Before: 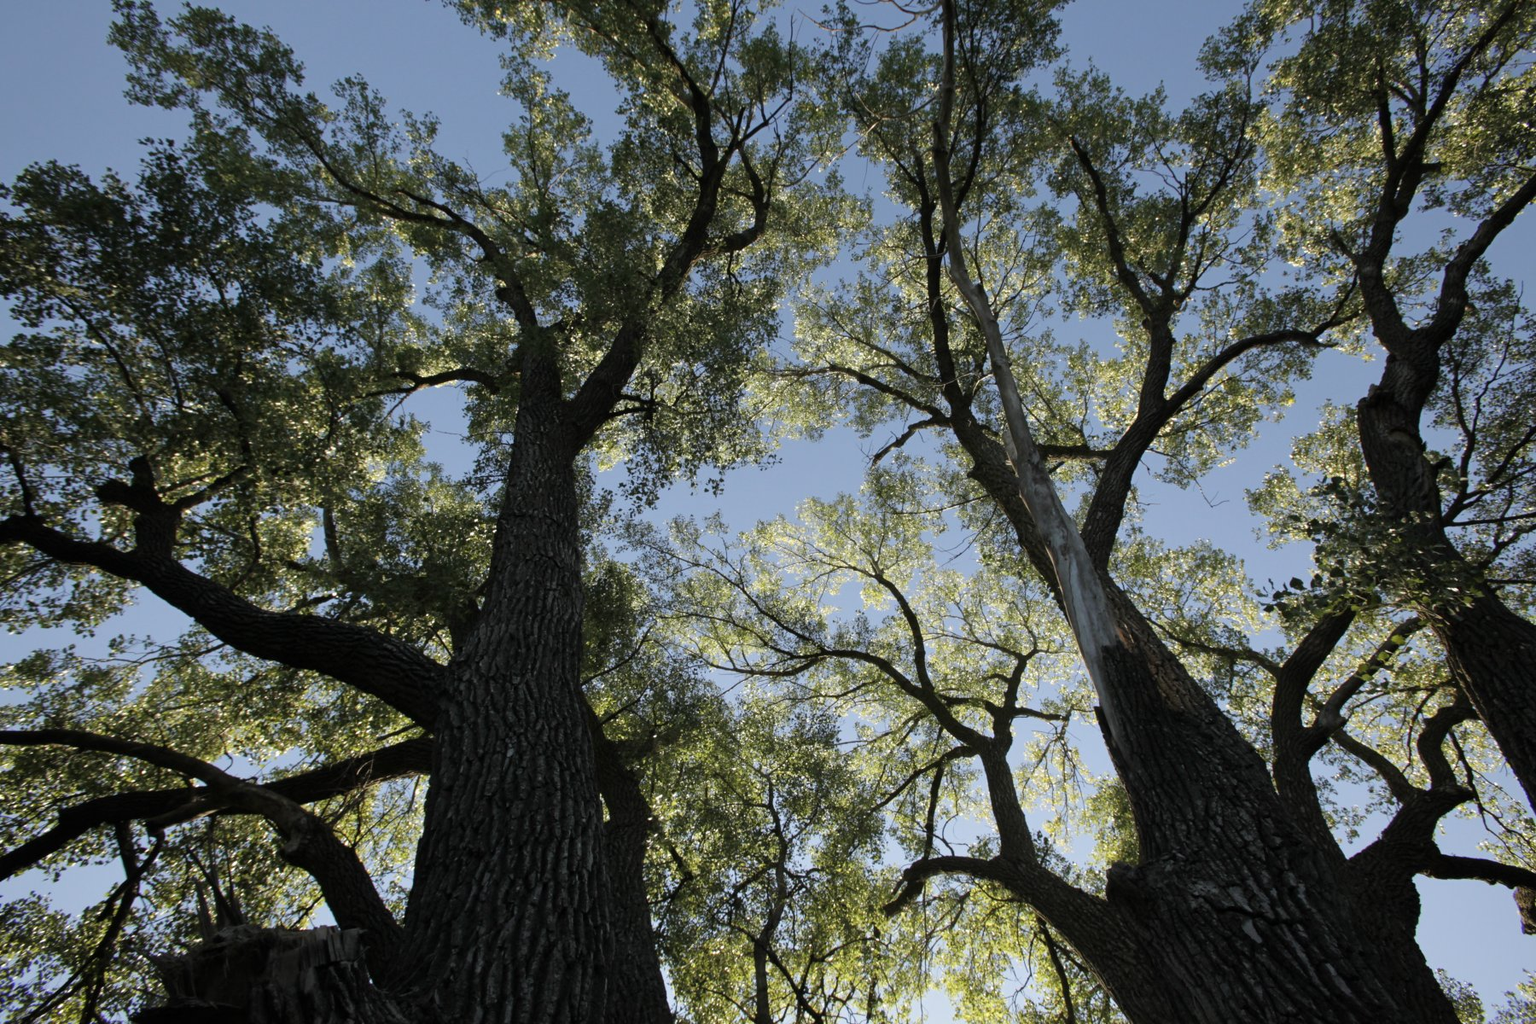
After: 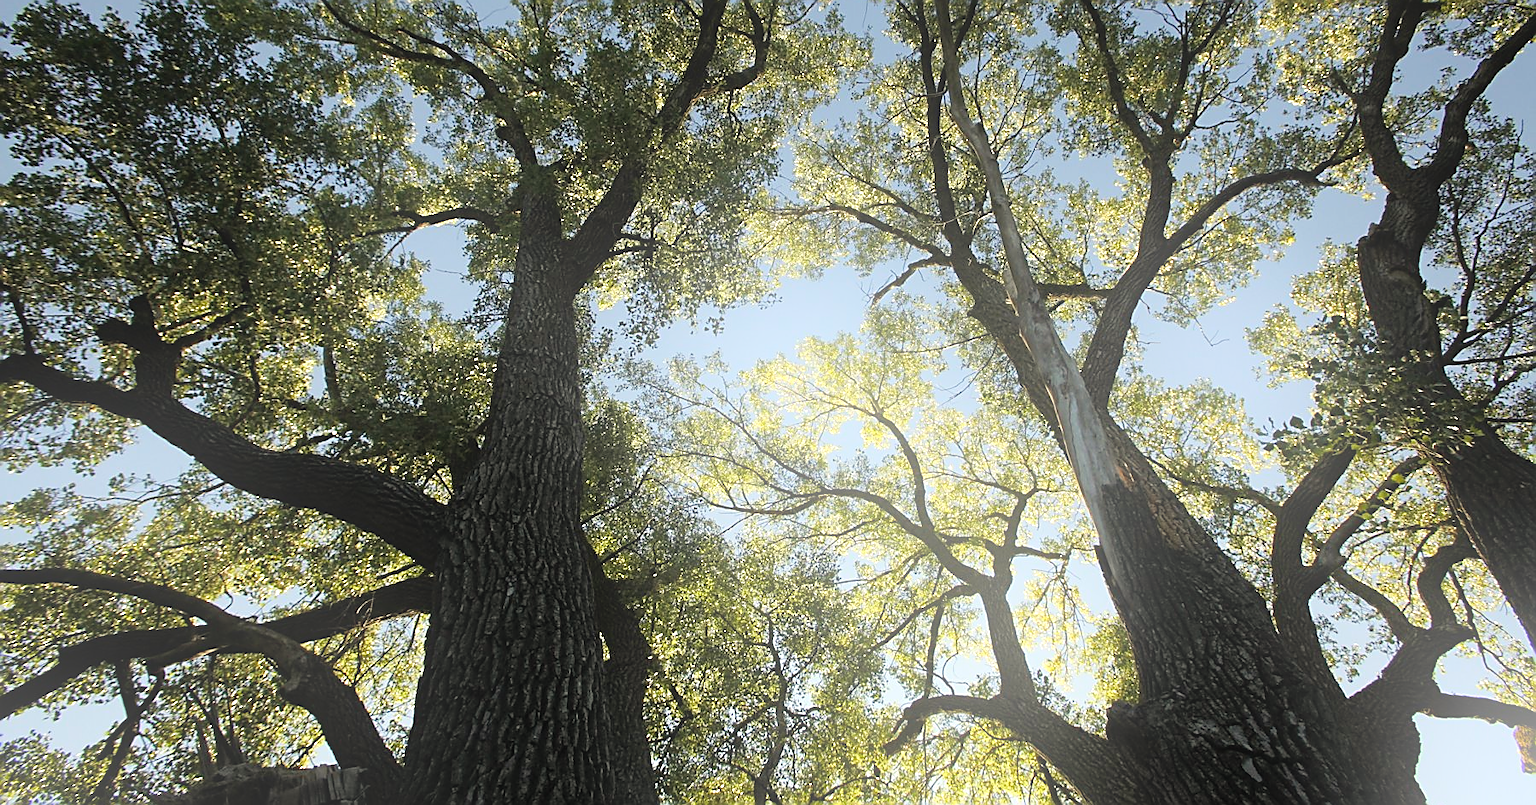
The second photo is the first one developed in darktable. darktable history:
crop and rotate: top 15.774%, bottom 5.506%
exposure: exposure 0.496 EV, compensate highlight preservation false
white balance: red 1.029, blue 0.92
sharpen: radius 1.4, amount 1.25, threshold 0.7
bloom: on, module defaults
color balance rgb: shadows fall-off 101%, linear chroma grading › mid-tones 7.63%, perceptual saturation grading › mid-tones 11.68%, mask middle-gray fulcrum 22.45%, global vibrance 10.11%, saturation formula JzAzBz (2021)
